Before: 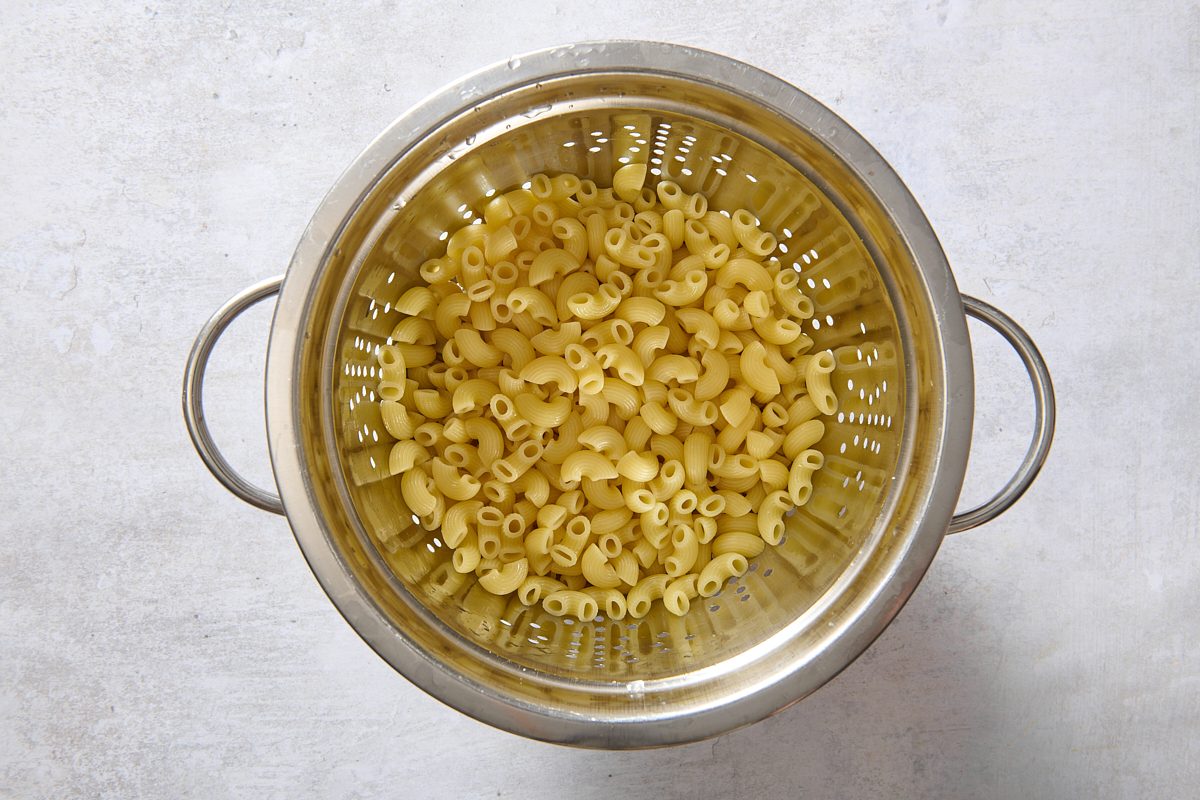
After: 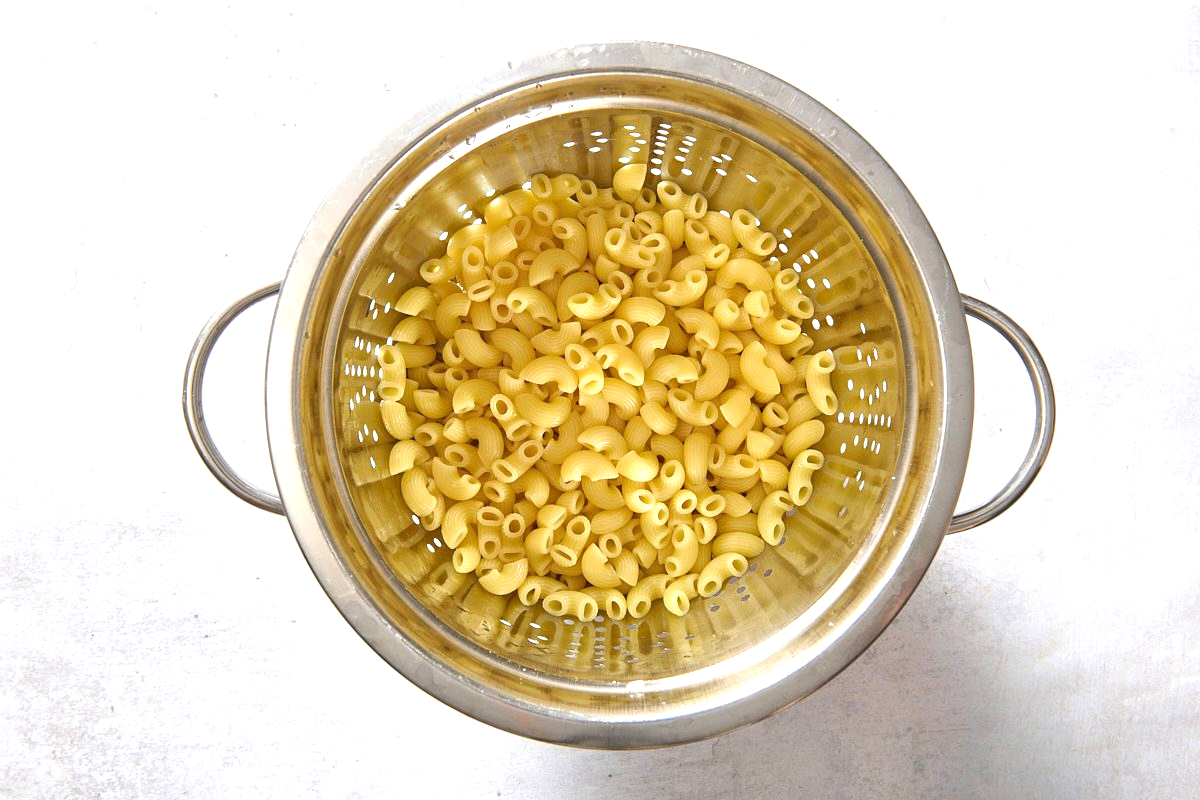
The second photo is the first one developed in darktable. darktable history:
exposure: exposure 0.702 EV, compensate exposure bias true, compensate highlight preservation false
